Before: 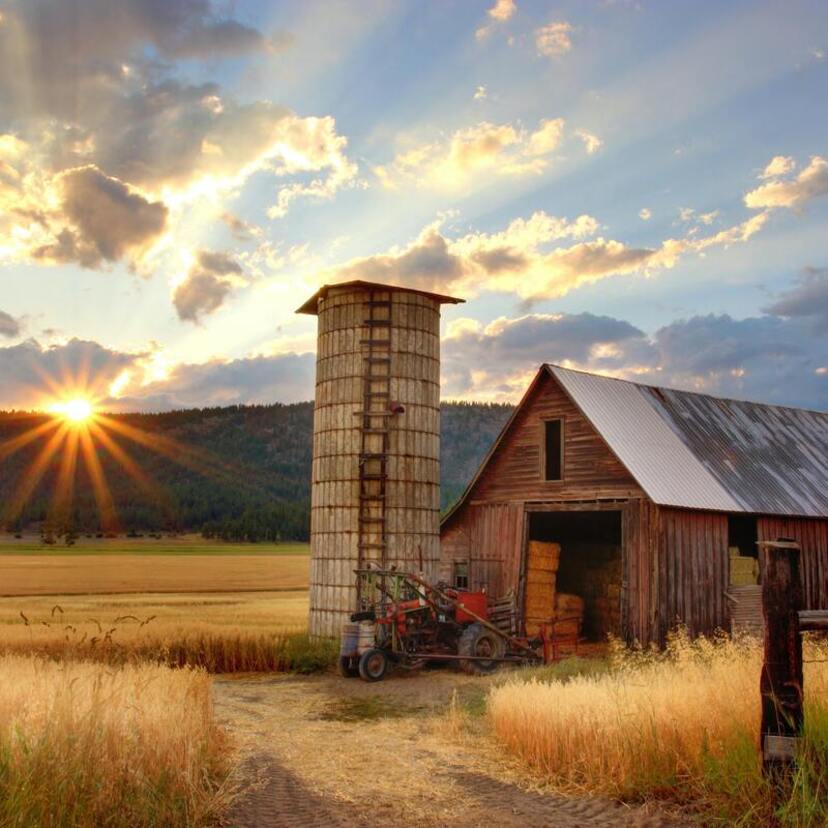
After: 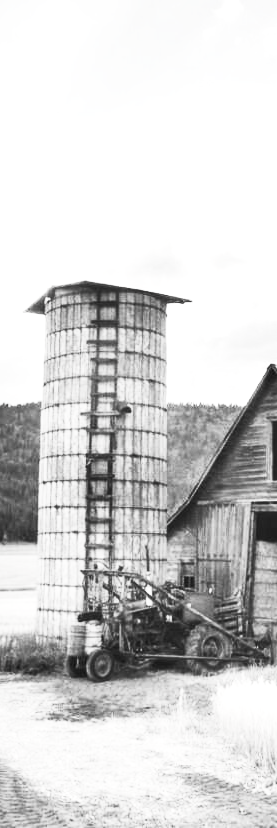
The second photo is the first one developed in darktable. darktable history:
crop: left 33.028%, right 33.468%
contrast brightness saturation: contrast 0.546, brightness 0.474, saturation -0.995
exposure: black level correction 0, exposure 1.105 EV, compensate exposure bias true, compensate highlight preservation false
